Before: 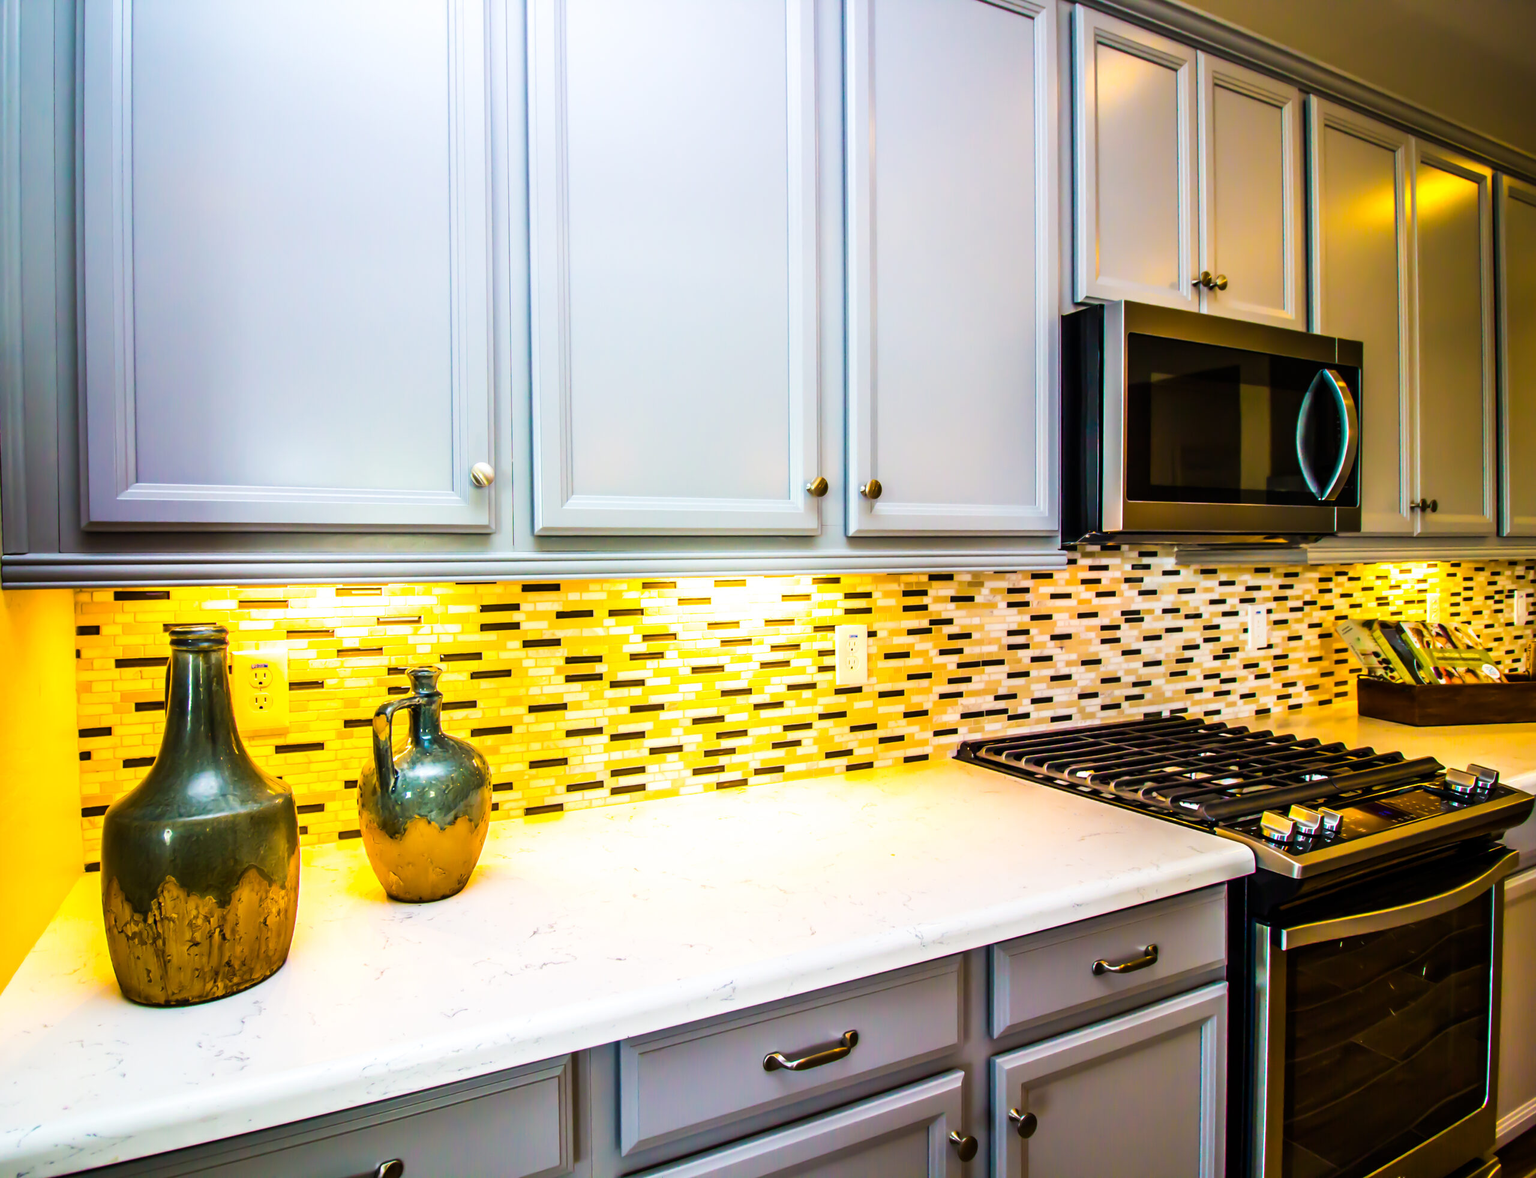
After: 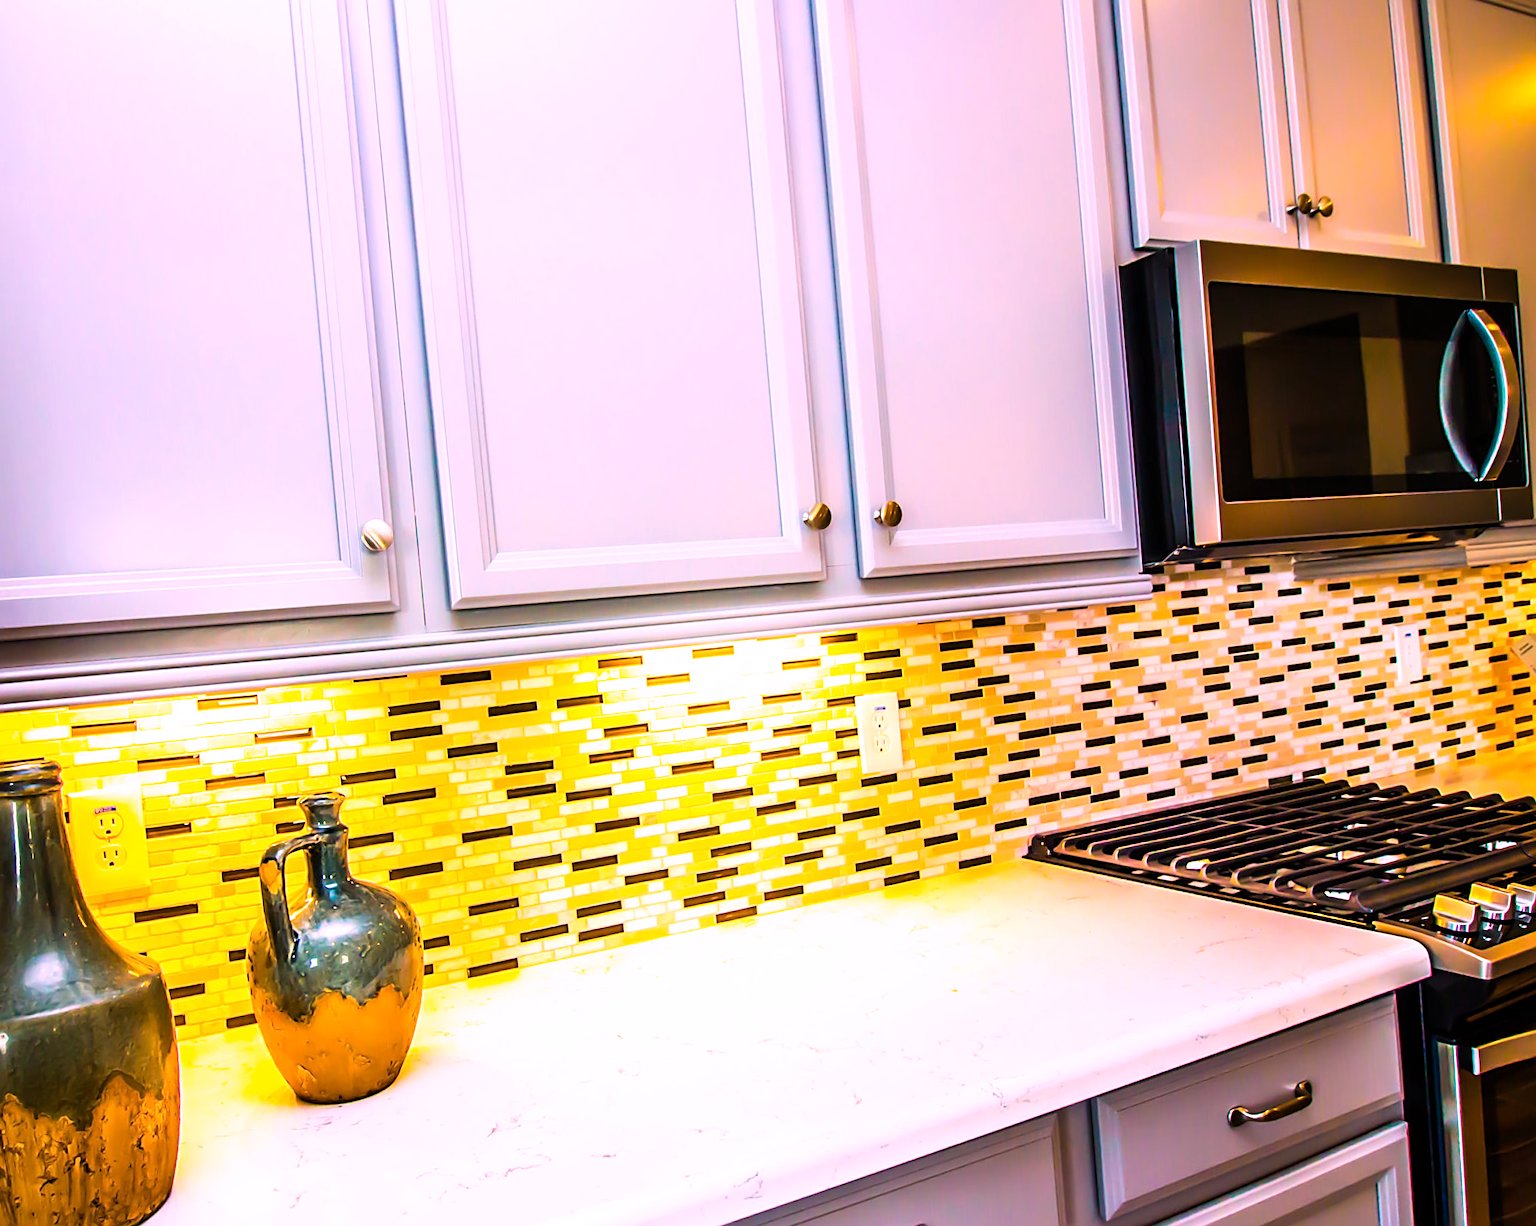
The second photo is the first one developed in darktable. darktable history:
sharpen: on, module defaults
rotate and perspective: rotation -4.57°, crop left 0.054, crop right 0.944, crop top 0.087, crop bottom 0.914
white balance: red 1.188, blue 1.11
crop: left 9.929%, top 3.475%, right 9.188%, bottom 9.529%
